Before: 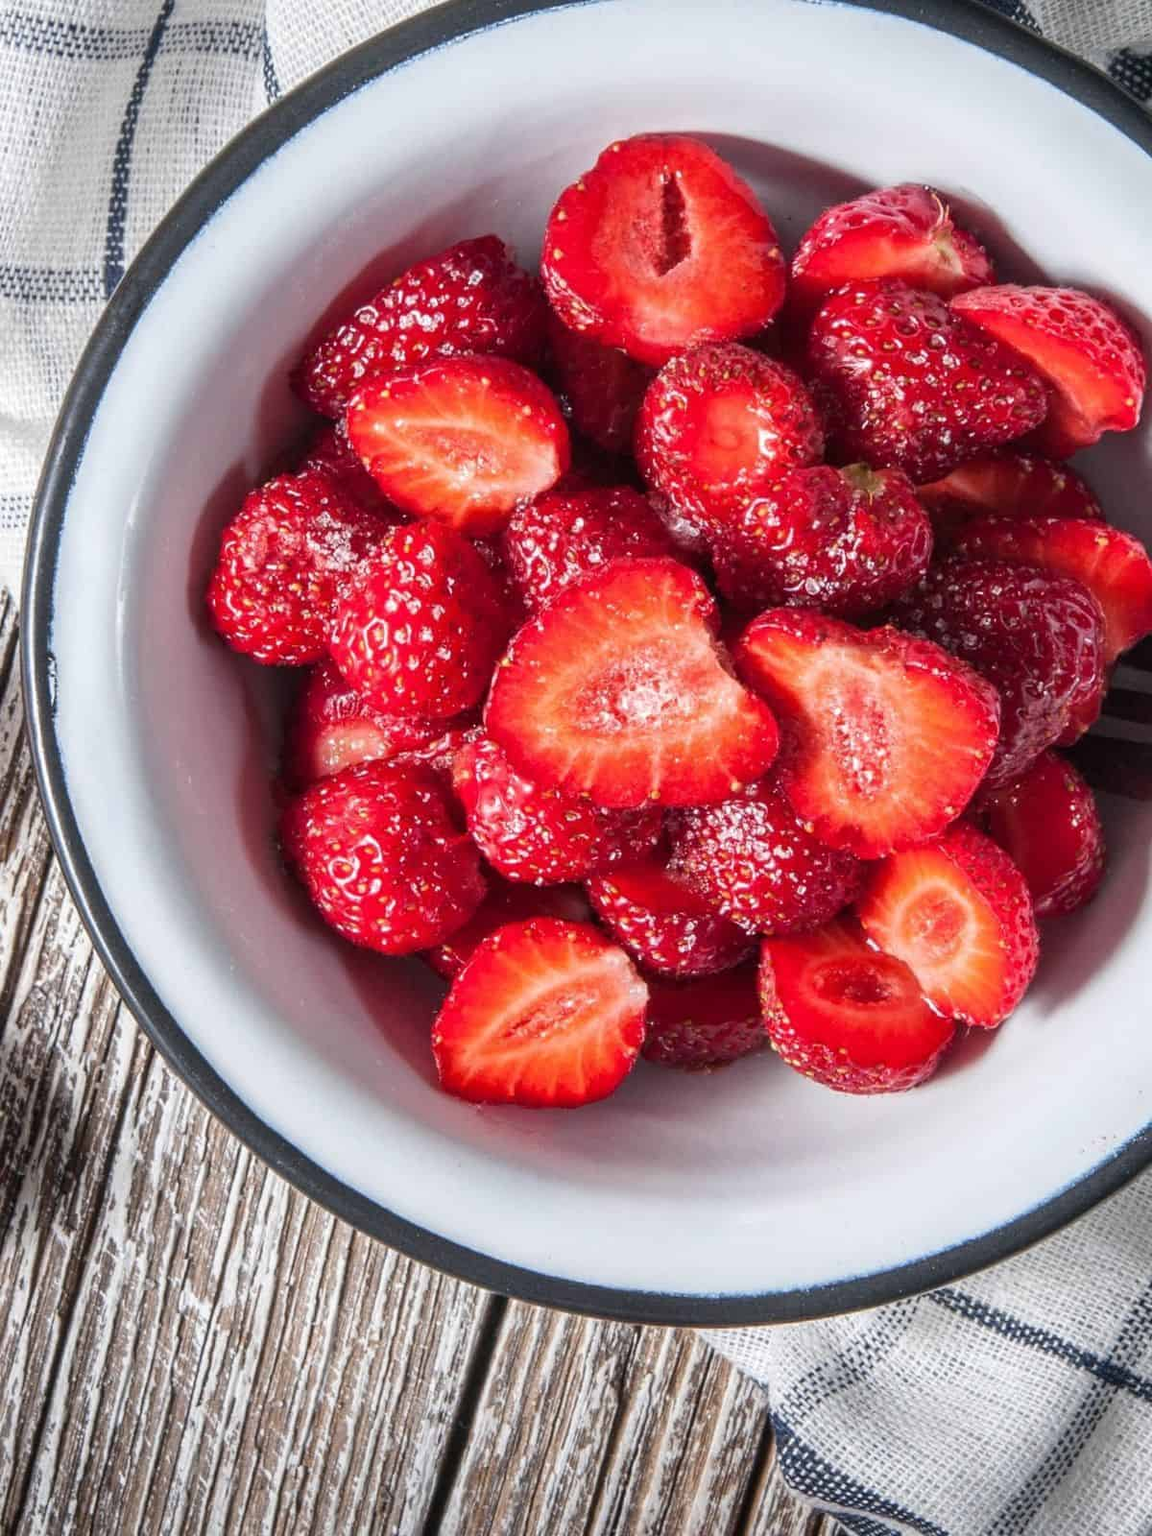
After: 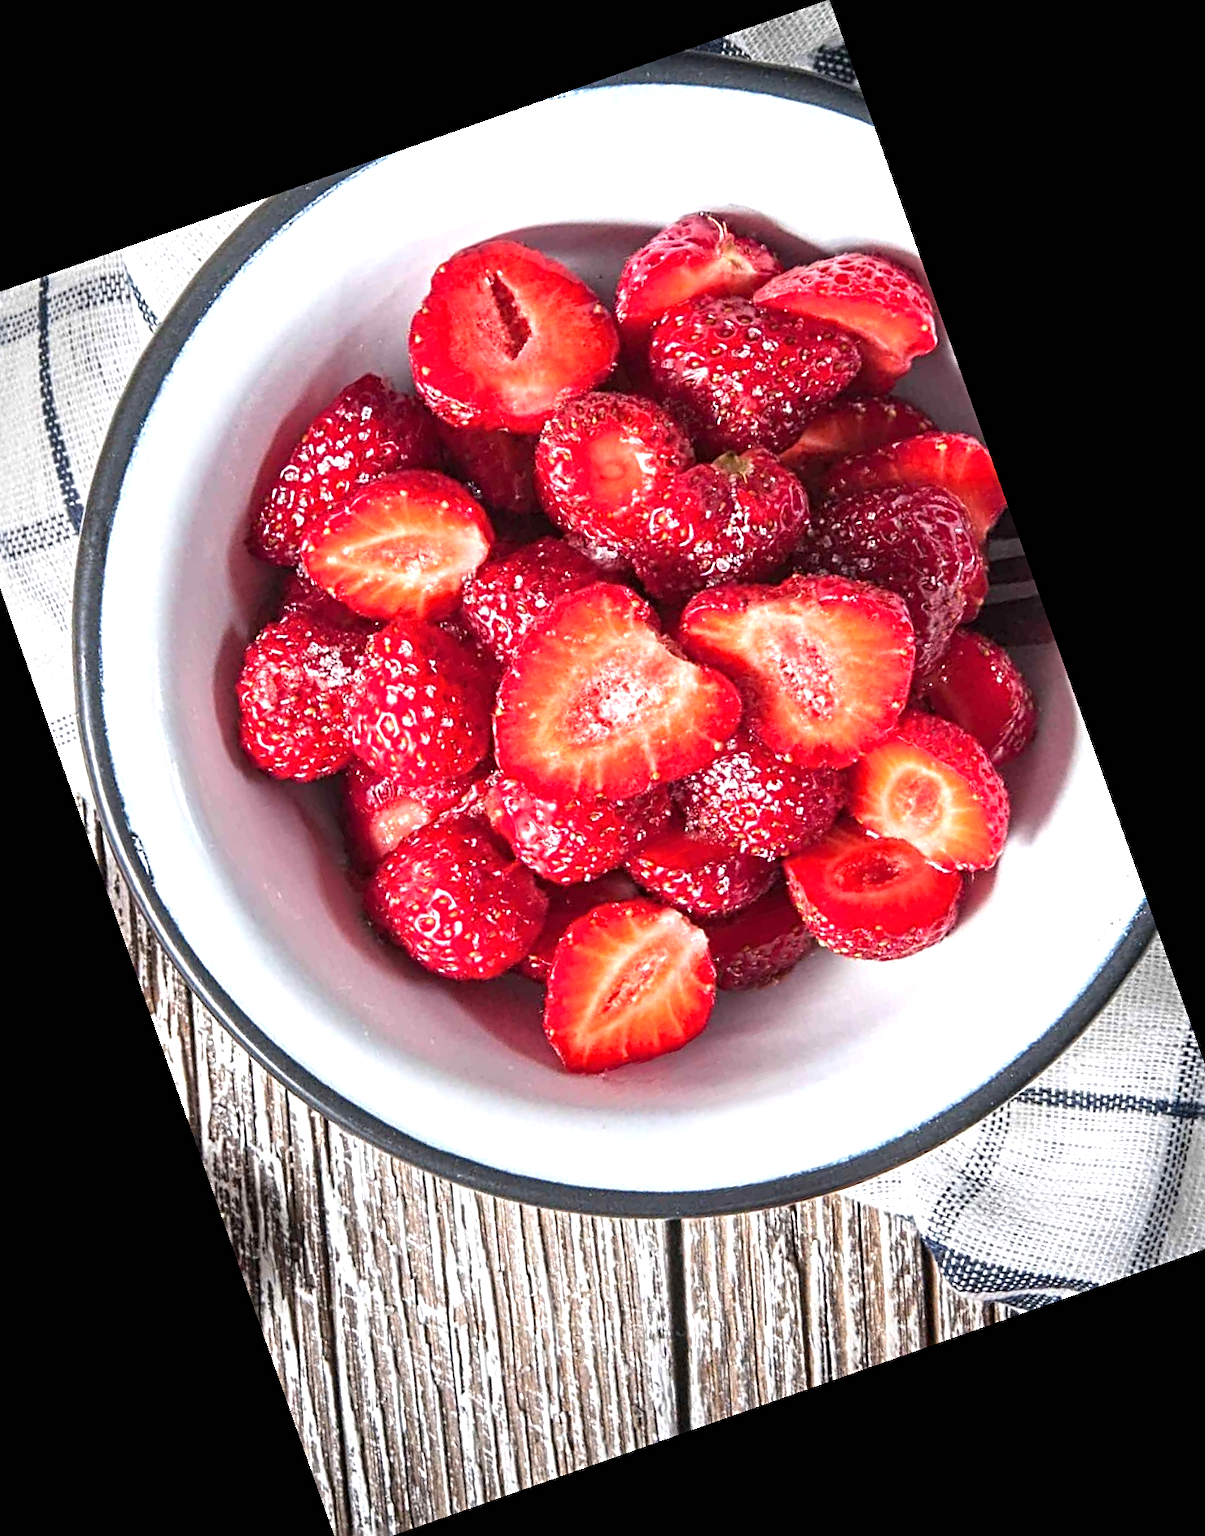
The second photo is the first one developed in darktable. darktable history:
crop and rotate: angle 19.43°, left 6.812%, right 4.125%, bottom 1.087%
exposure: black level correction 0, exposure 0.7 EV, compensate exposure bias true, compensate highlight preservation false
sharpen: radius 4
